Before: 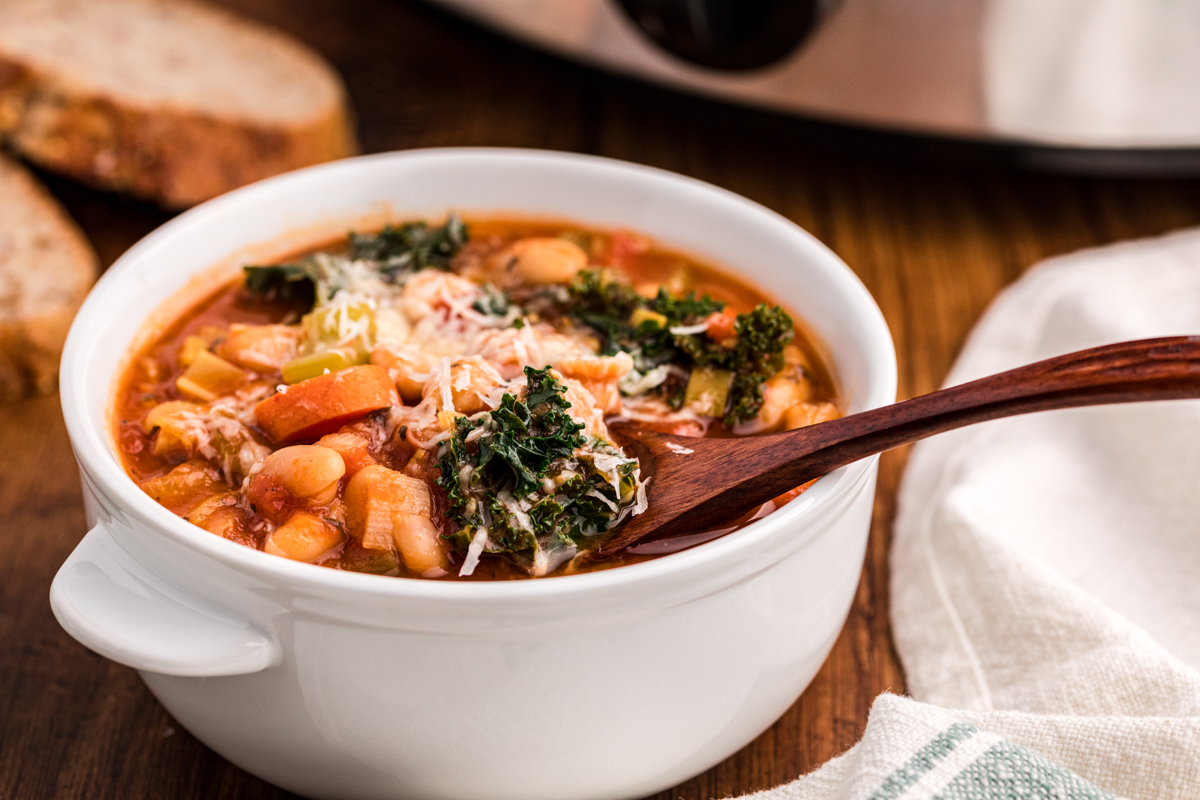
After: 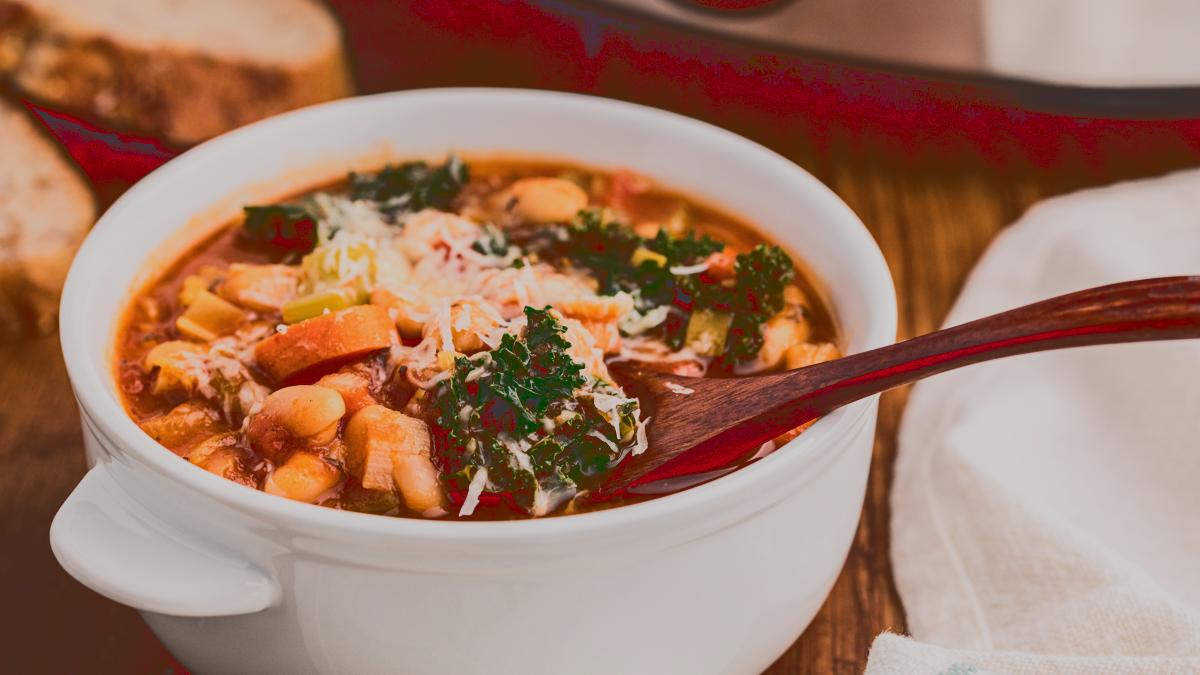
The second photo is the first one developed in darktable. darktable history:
crop: top 7.596%, bottom 7.988%
tone curve: curves: ch0 [(0, 0.23) (0.125, 0.207) (0.245, 0.227) (0.736, 0.695) (1, 0.824)], color space Lab, linked channels, preserve colors none
